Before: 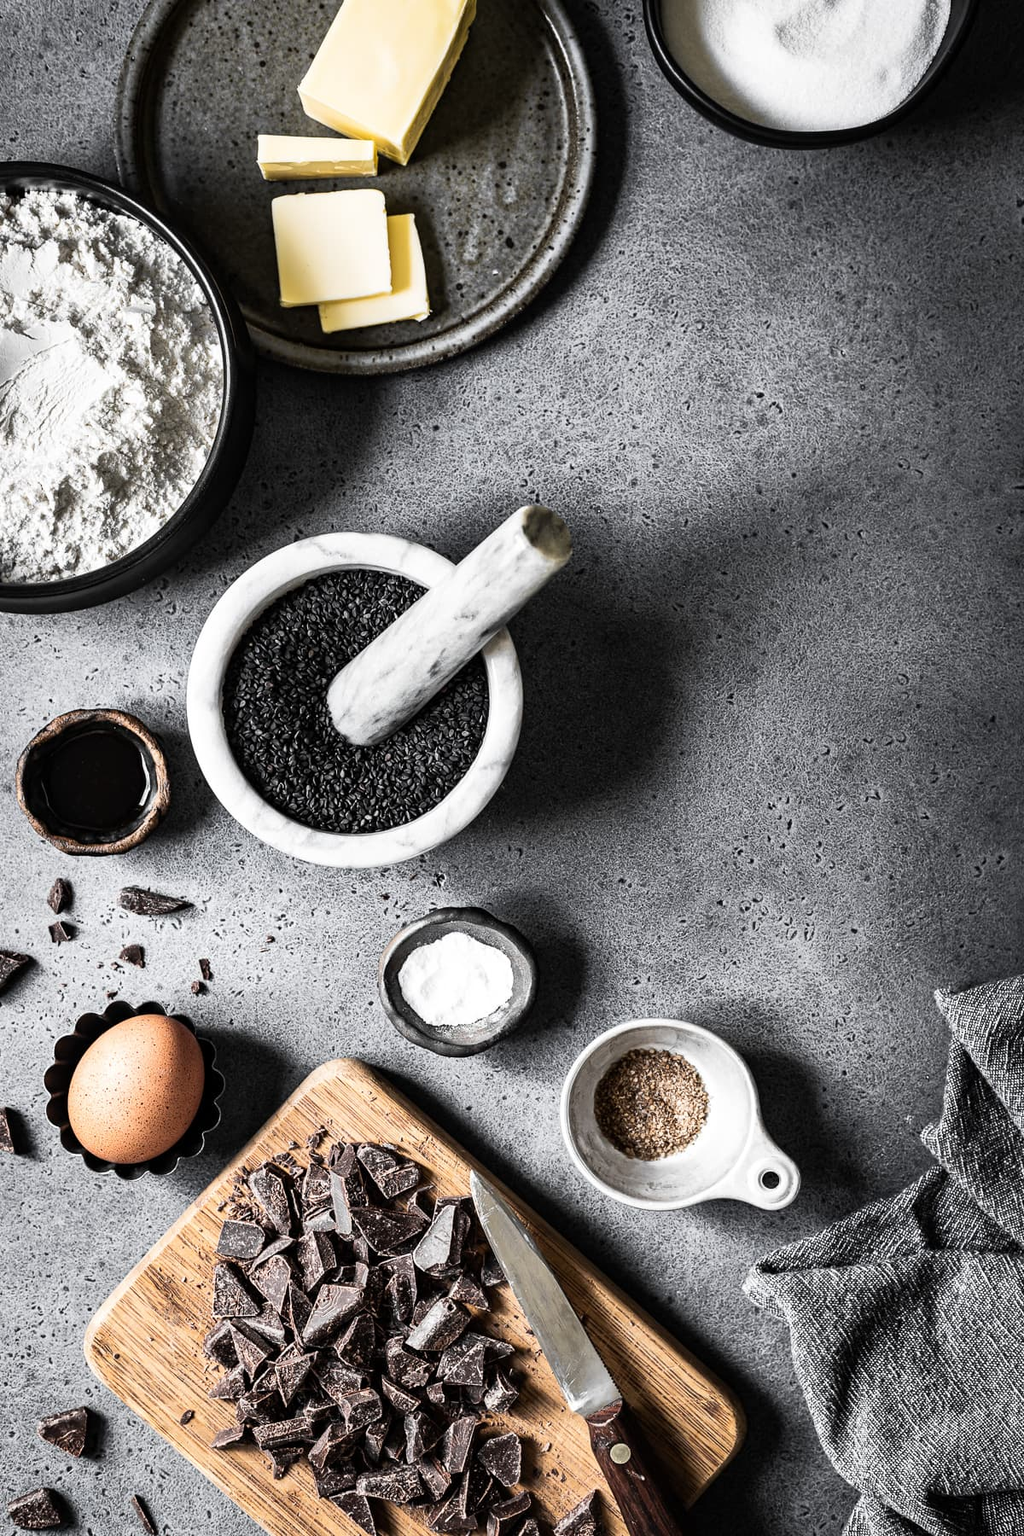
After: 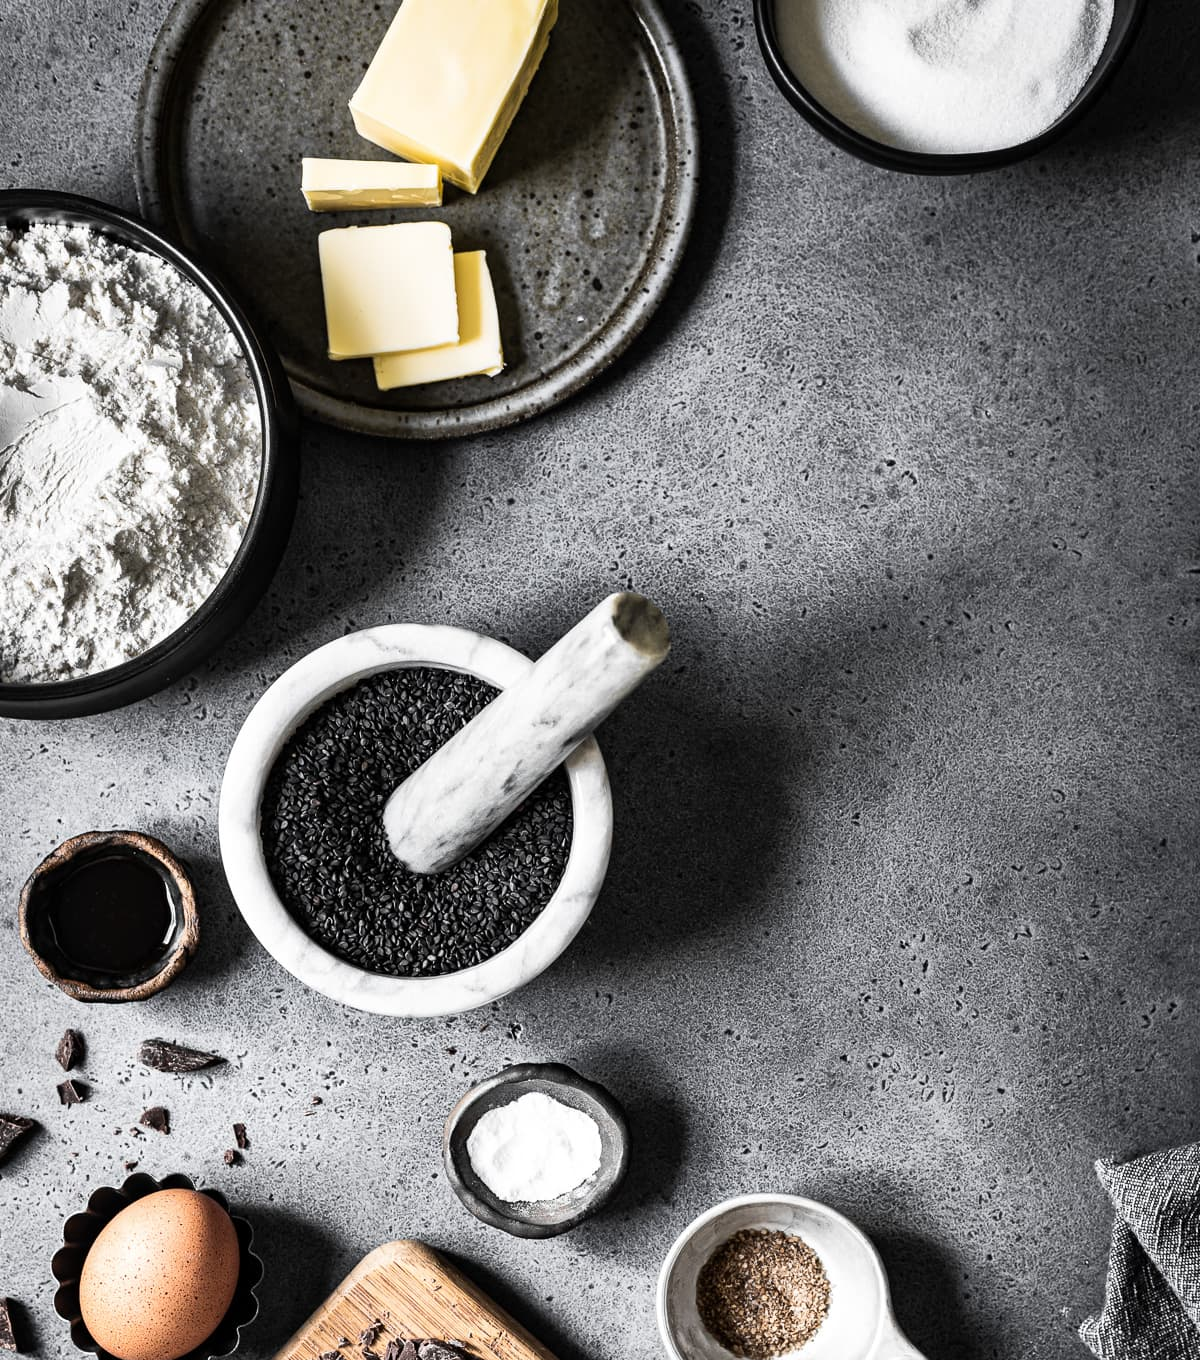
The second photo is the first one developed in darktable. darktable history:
crop: bottom 24.395%
shadows and highlights: low approximation 0.01, soften with gaussian
